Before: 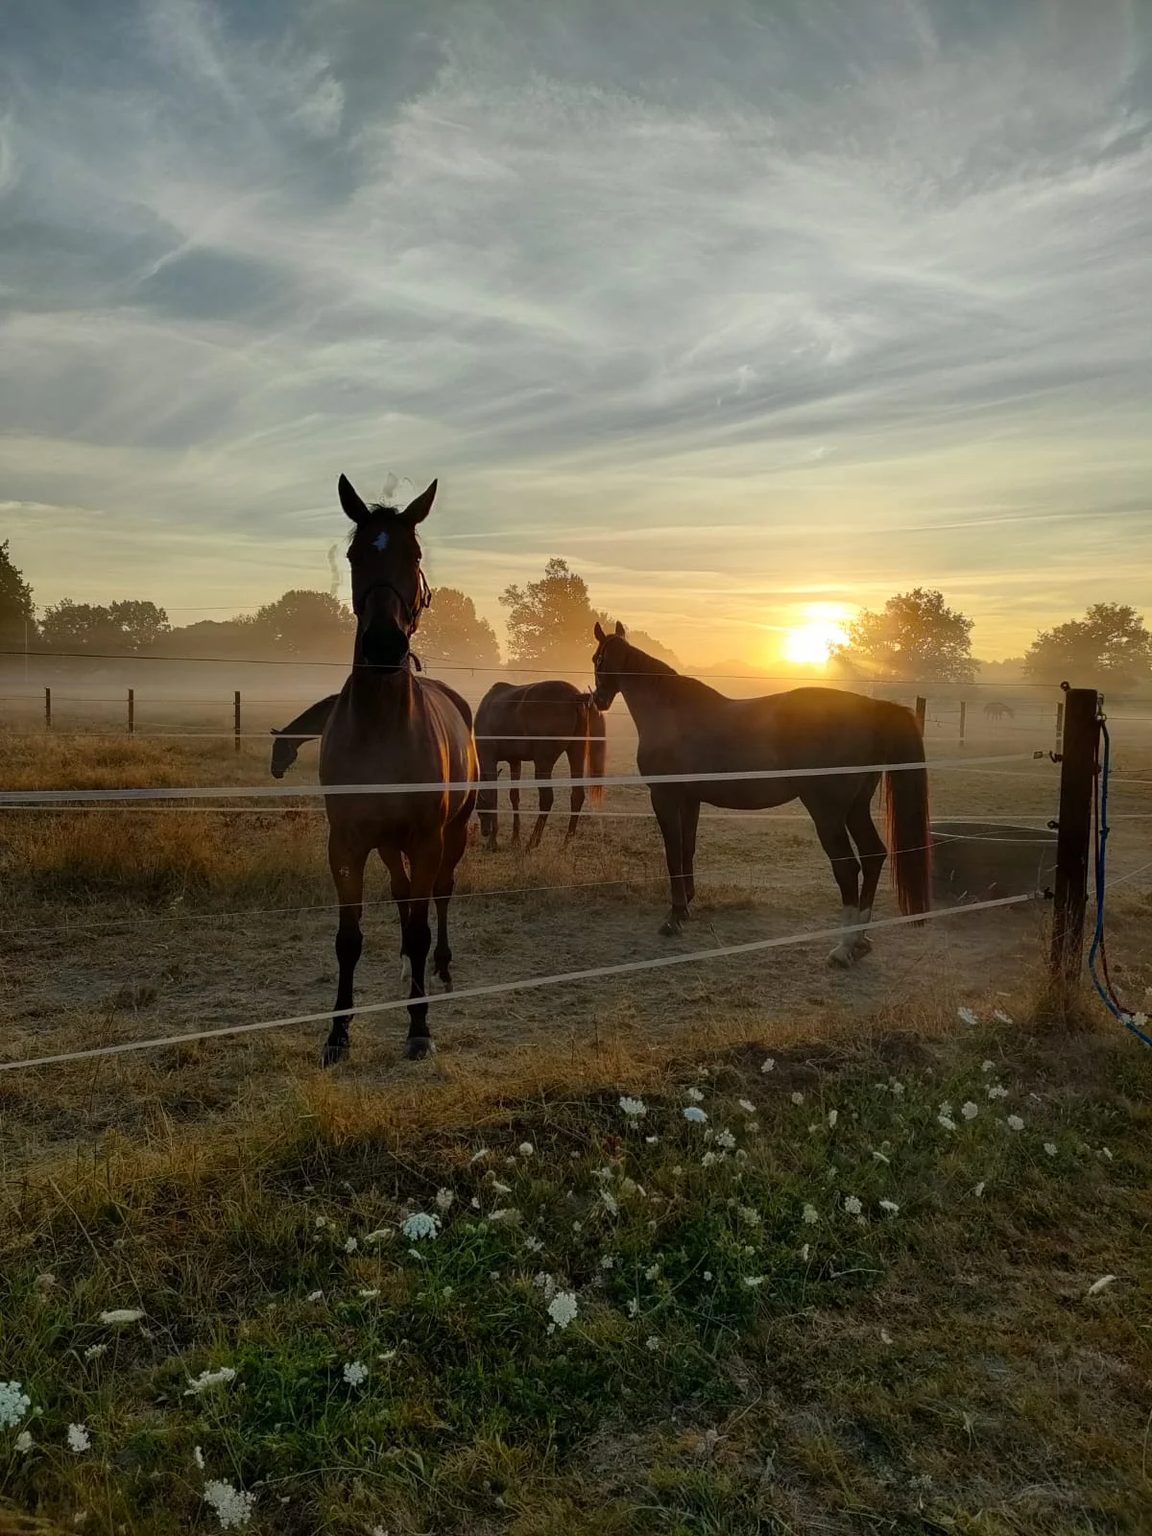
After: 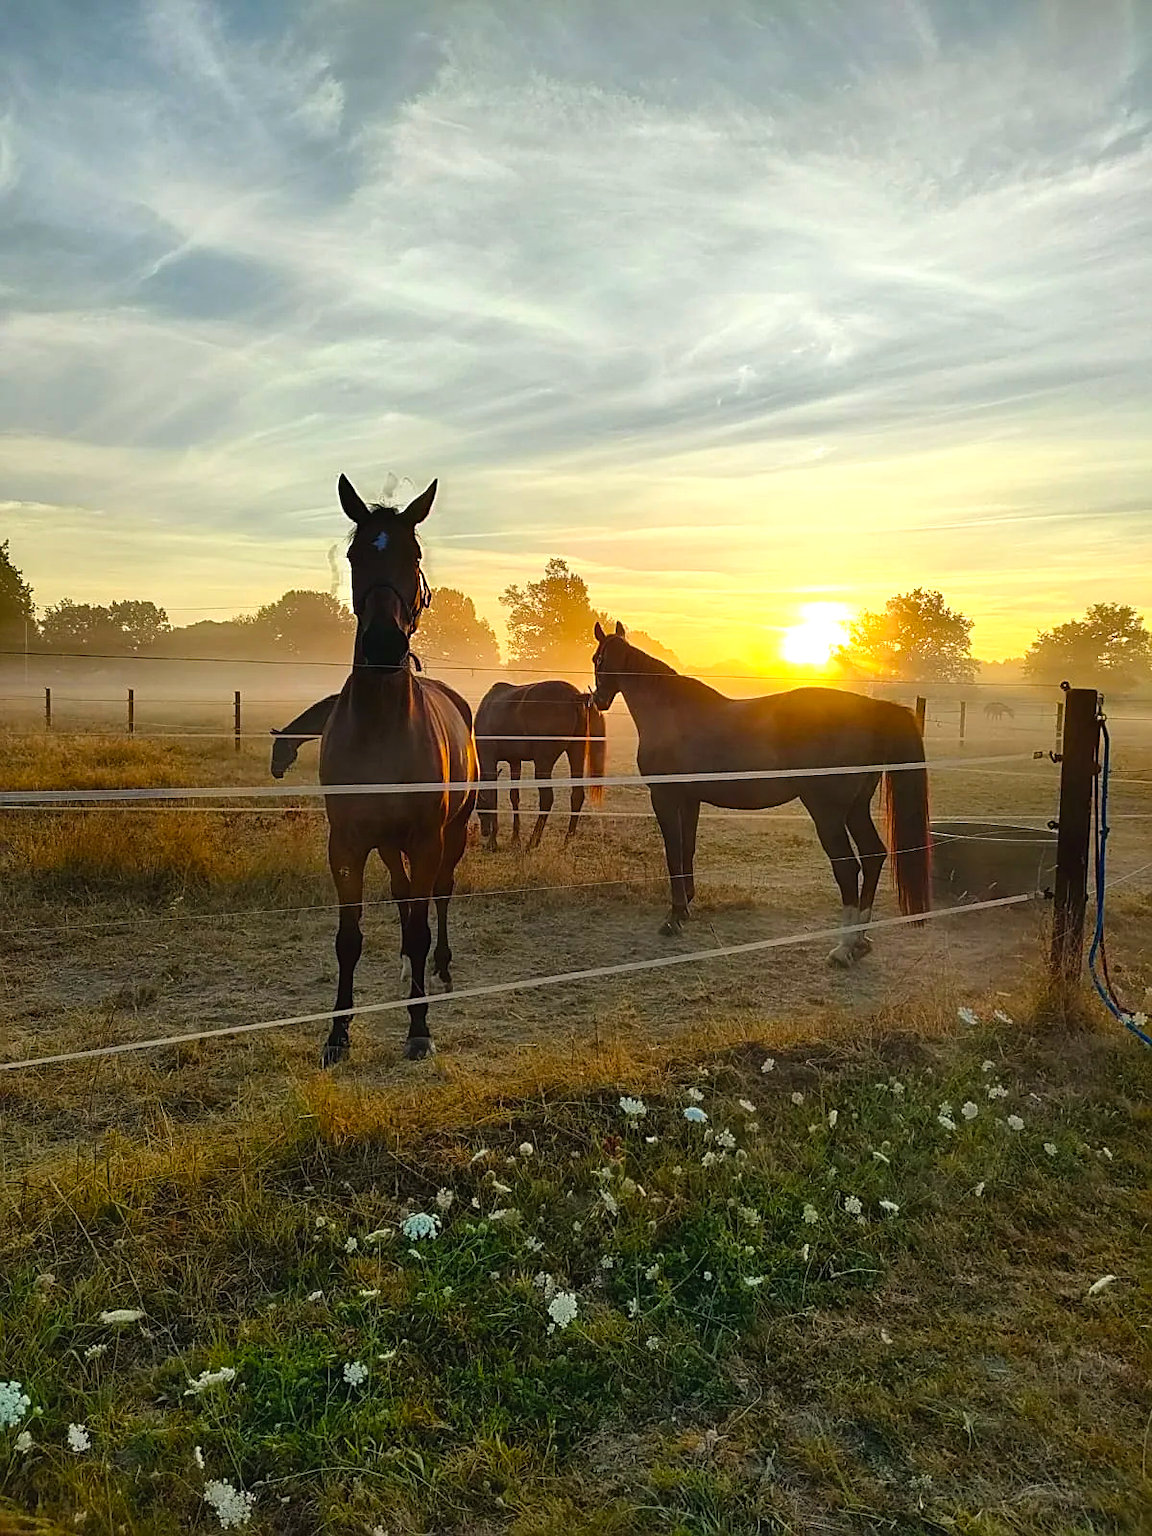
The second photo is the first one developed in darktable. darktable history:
sharpen: on, module defaults
exposure: black level correction -0.002, exposure 0.711 EV, compensate highlight preservation false
color balance rgb: perceptual saturation grading › global saturation 19.069%, global vibrance 20%
